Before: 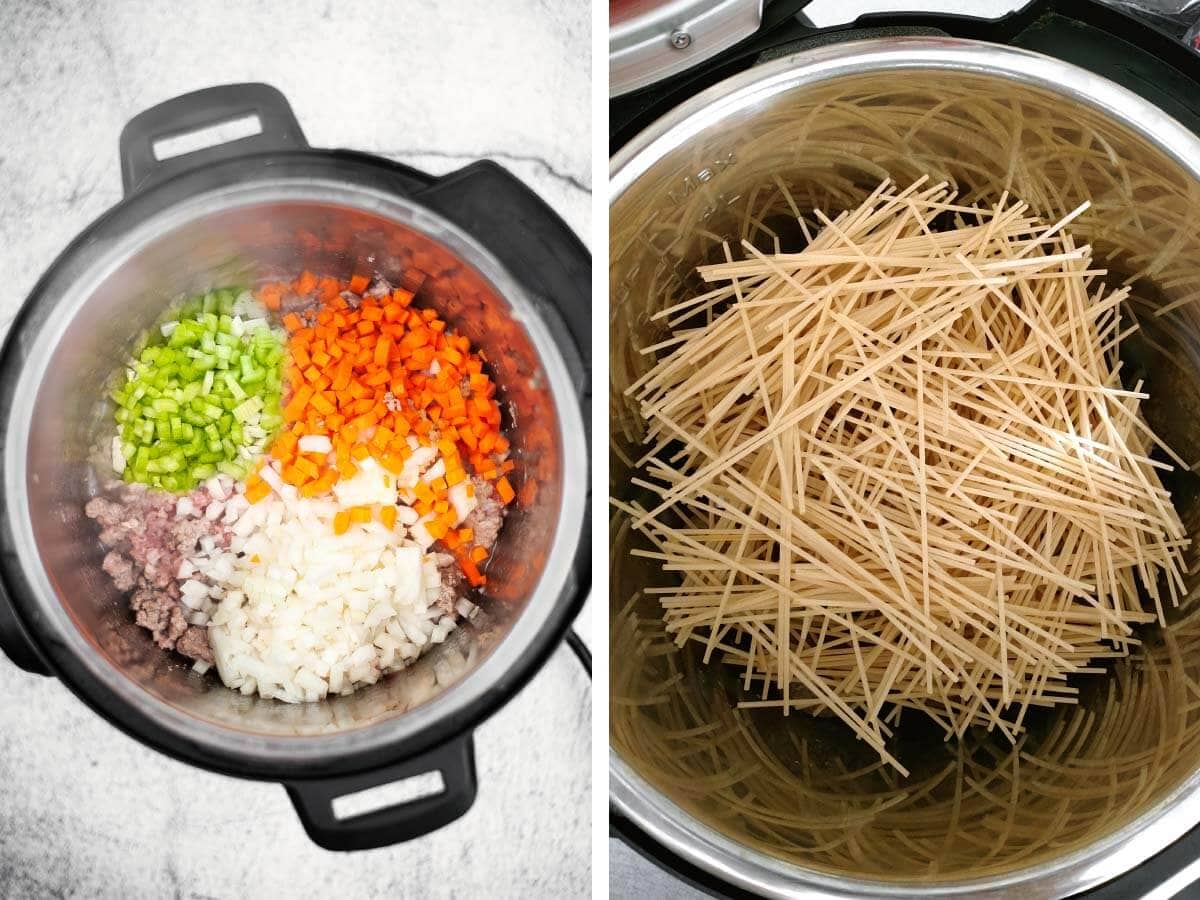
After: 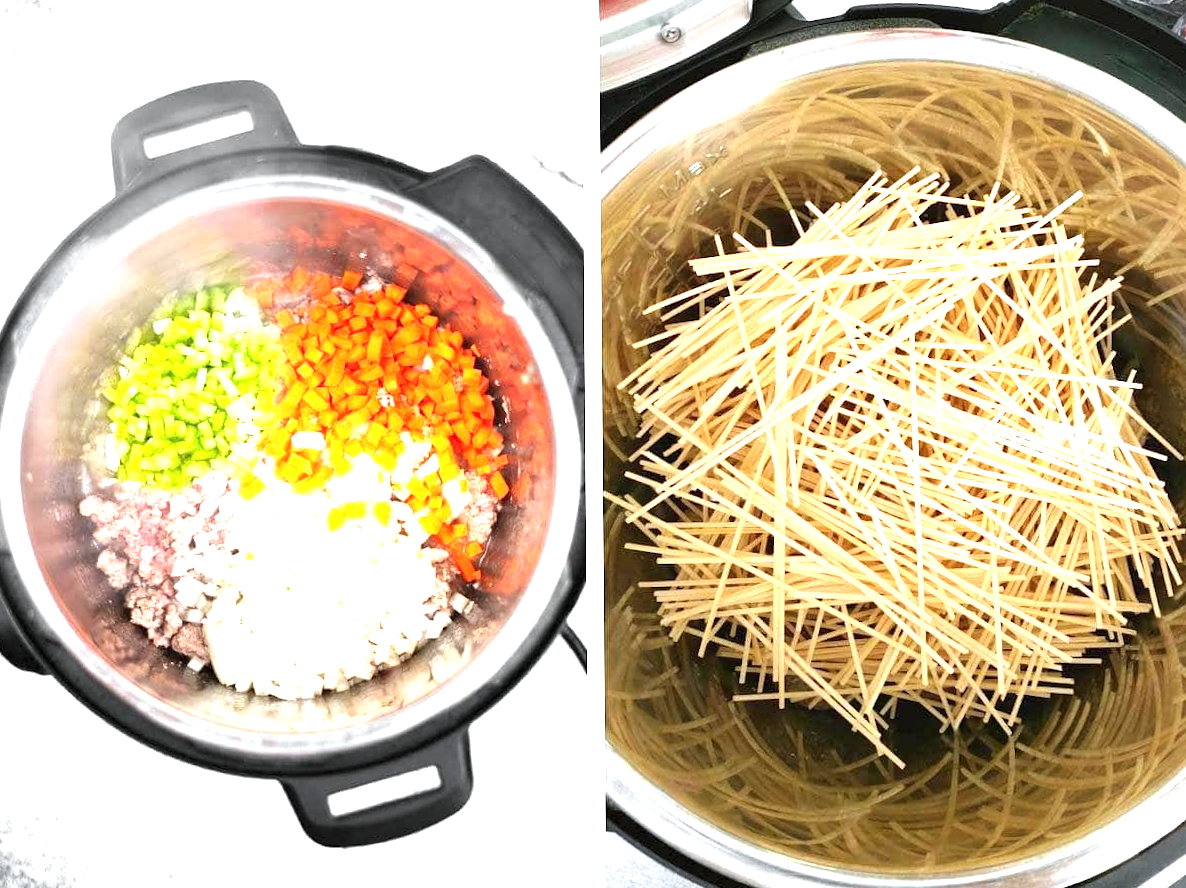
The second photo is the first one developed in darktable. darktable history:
rotate and perspective: rotation -0.45°, automatic cropping original format, crop left 0.008, crop right 0.992, crop top 0.012, crop bottom 0.988
white balance: red 0.986, blue 1.01
exposure: black level correction 0, exposure 1.45 EV, compensate exposure bias true, compensate highlight preservation false
